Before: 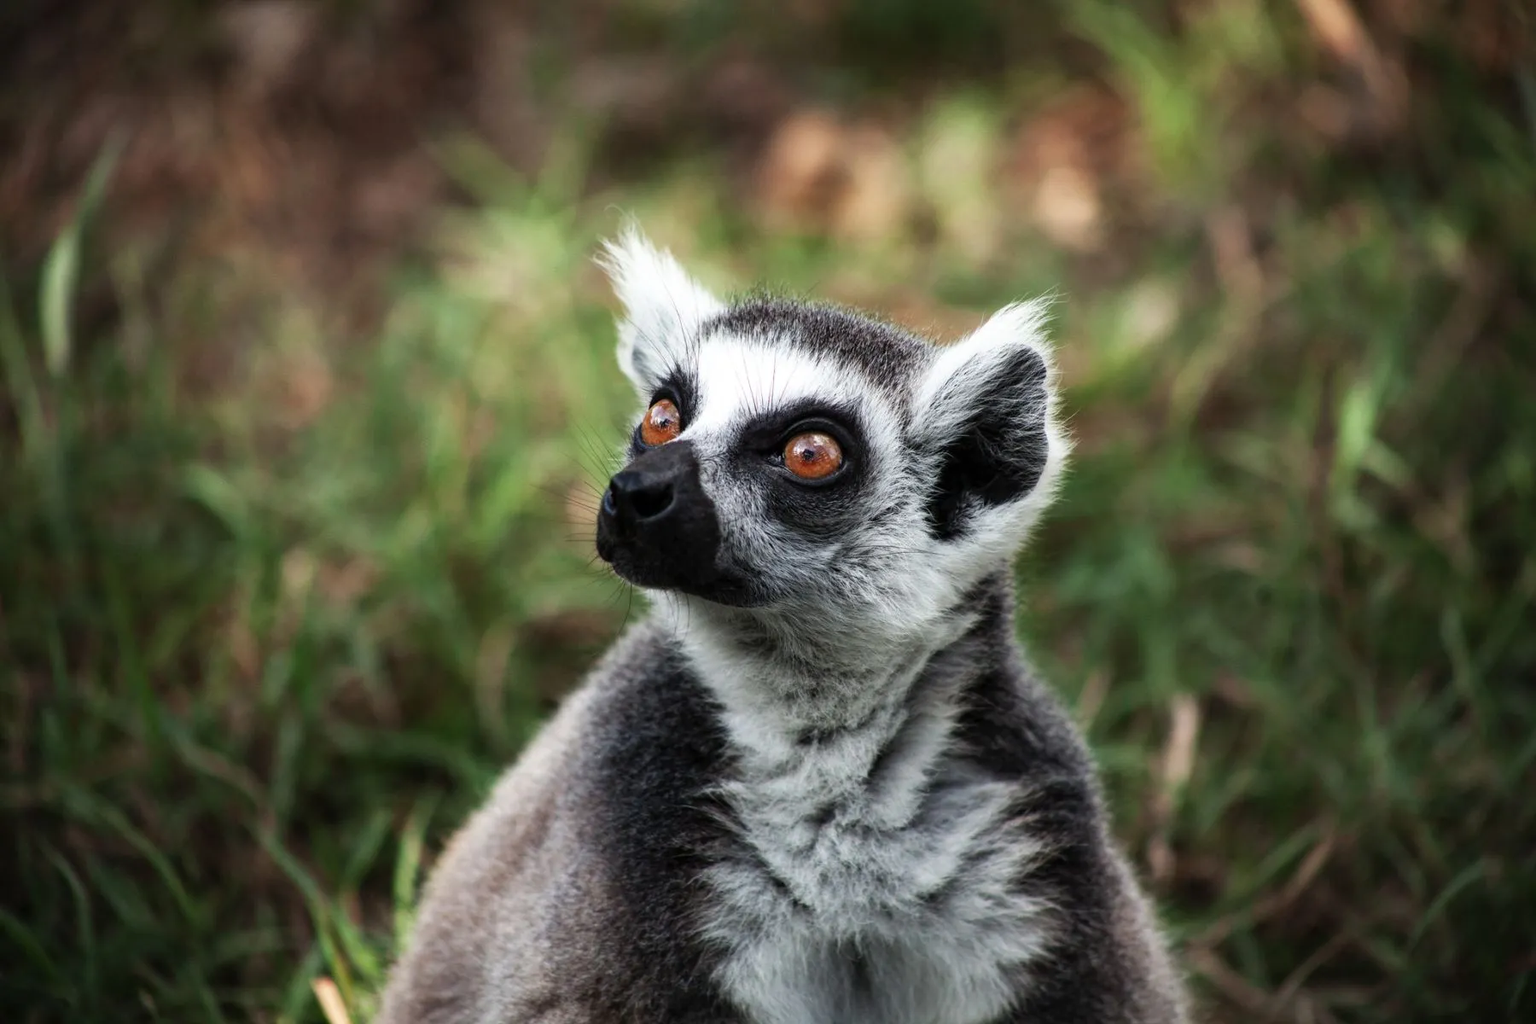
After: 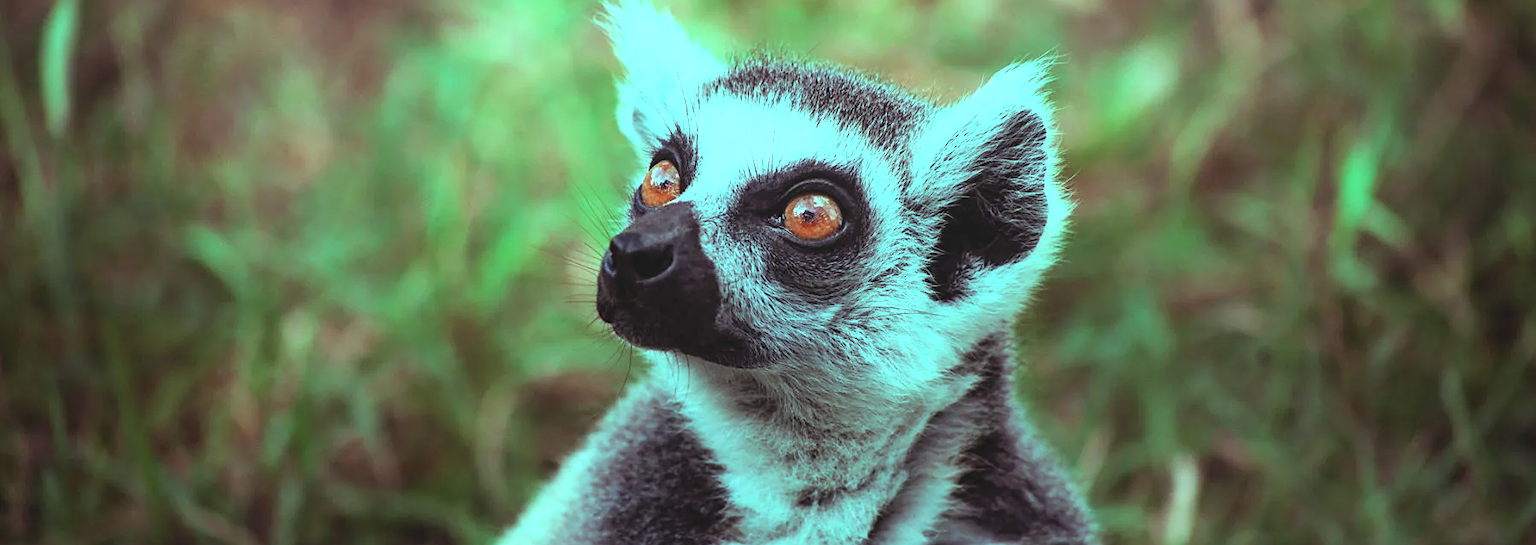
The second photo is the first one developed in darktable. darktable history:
exposure: exposure 0.608 EV, compensate highlight preservation false
crop and rotate: top 23.368%, bottom 23.362%
contrast brightness saturation: contrast 0.046, brightness 0.066, saturation 0.005
color balance rgb: power › luminance -7.981%, power › chroma 1.344%, power › hue 330.47°, highlights gain › chroma 7.403%, highlights gain › hue 184.21°, perceptual saturation grading › global saturation 0.668%
sharpen: on, module defaults
local contrast: highlights 70%, shadows 67%, detail 80%, midtone range 0.326
